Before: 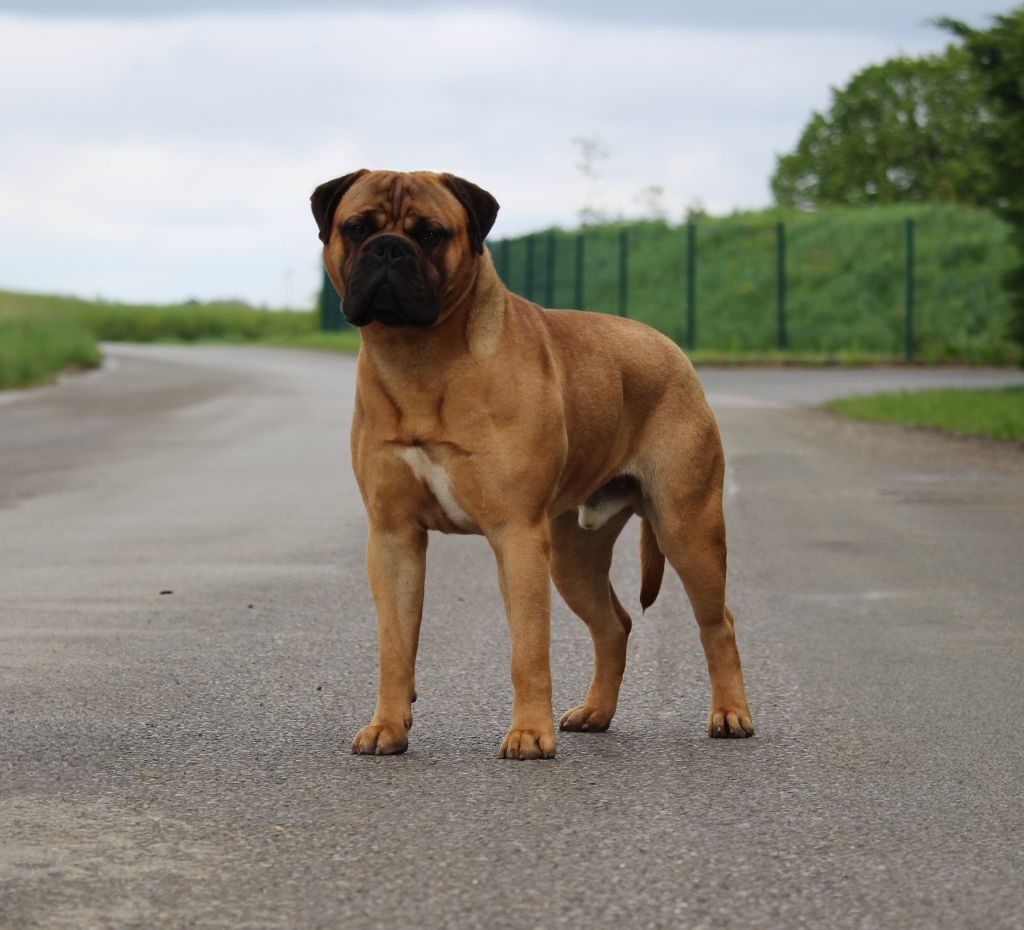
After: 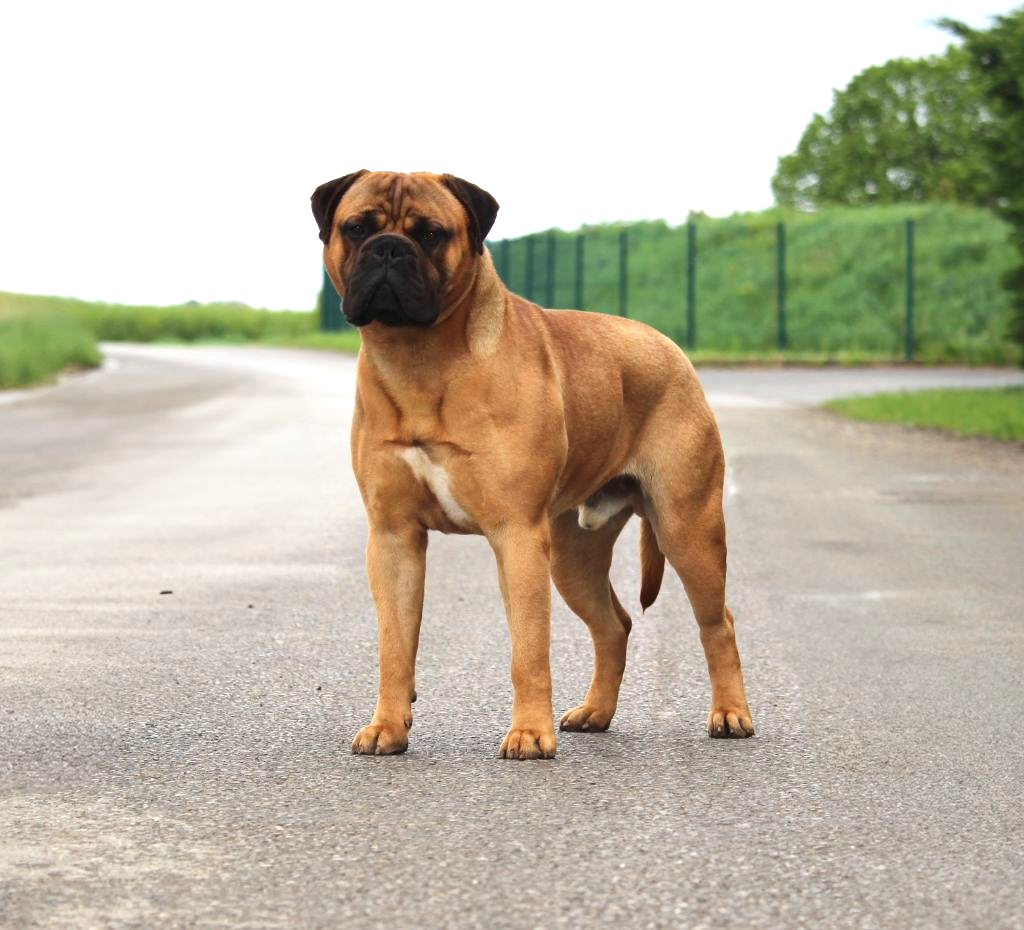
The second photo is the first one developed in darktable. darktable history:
exposure: black level correction 0, exposure 1.101 EV, compensate highlight preservation false
shadows and highlights: shadows 13.28, white point adjustment 1.34, highlights -1.46, soften with gaussian
